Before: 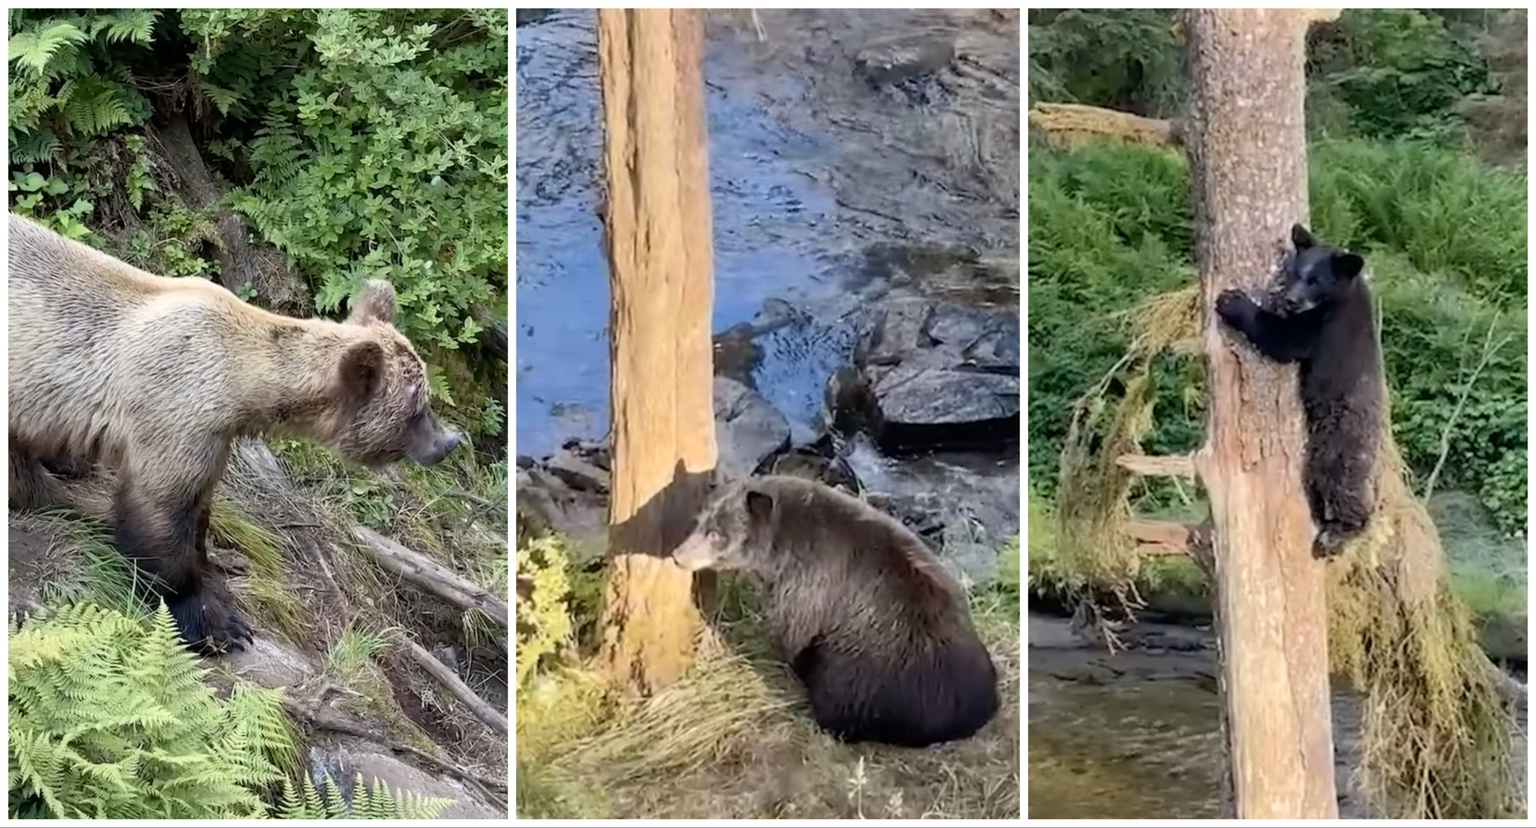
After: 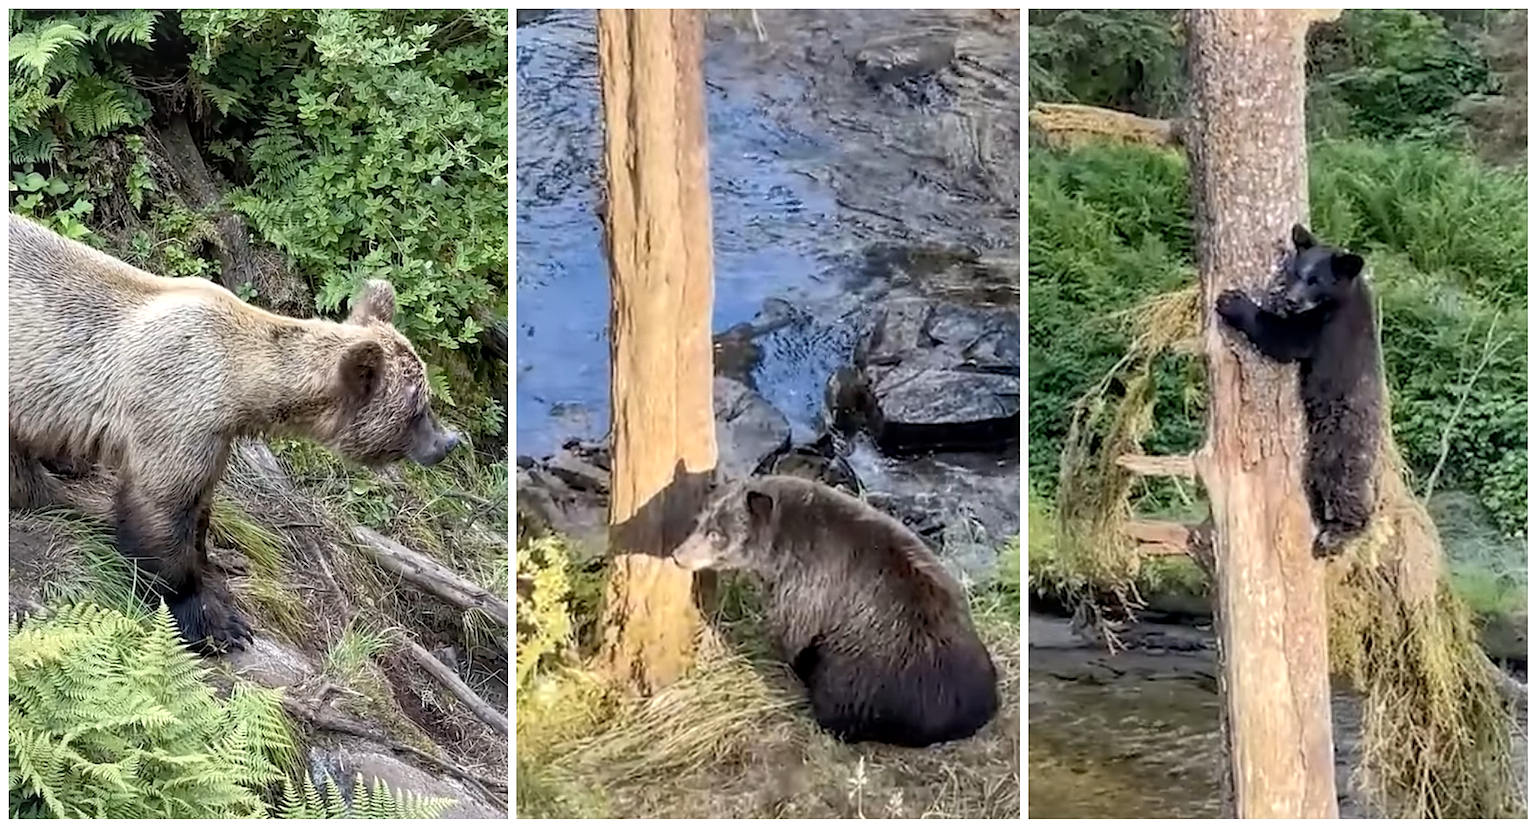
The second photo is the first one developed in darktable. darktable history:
local contrast: highlights 93%, shadows 85%, detail 160%, midtone range 0.2
sharpen: on, module defaults
